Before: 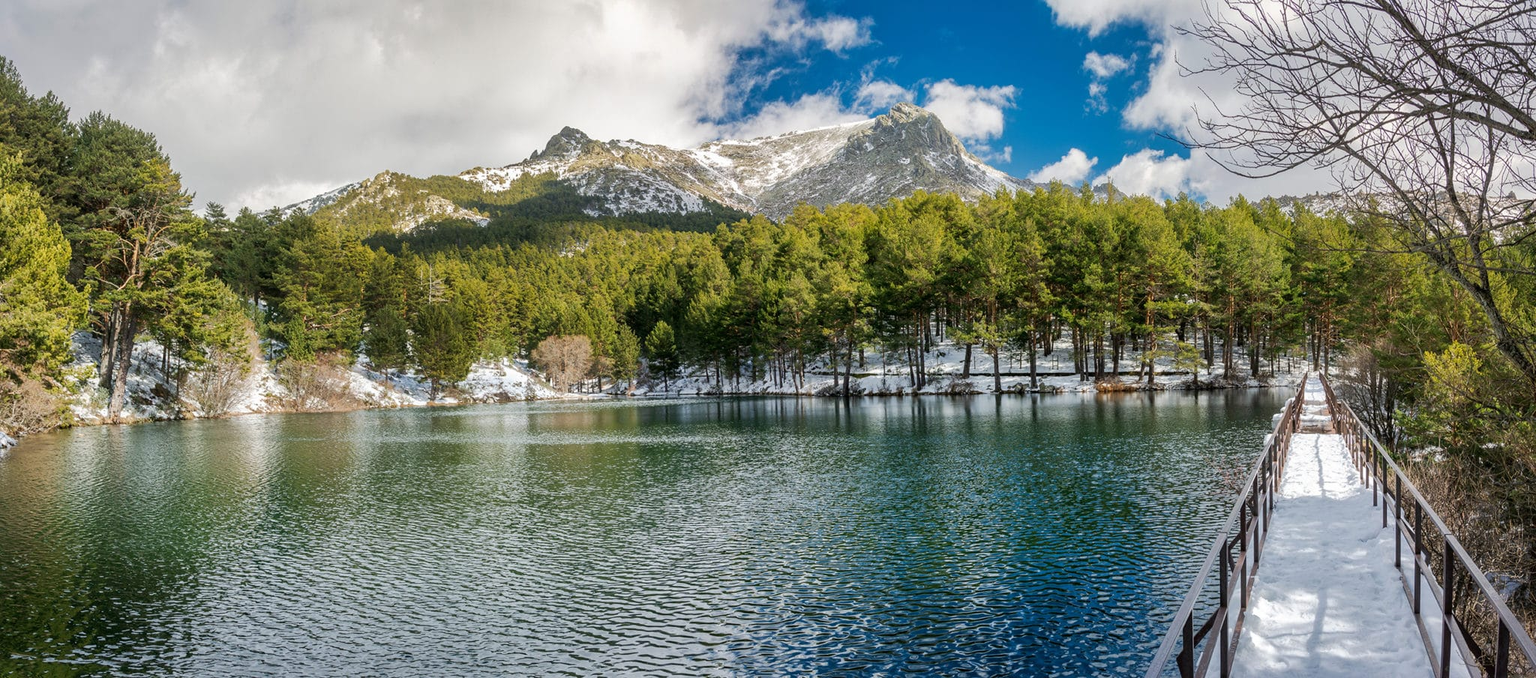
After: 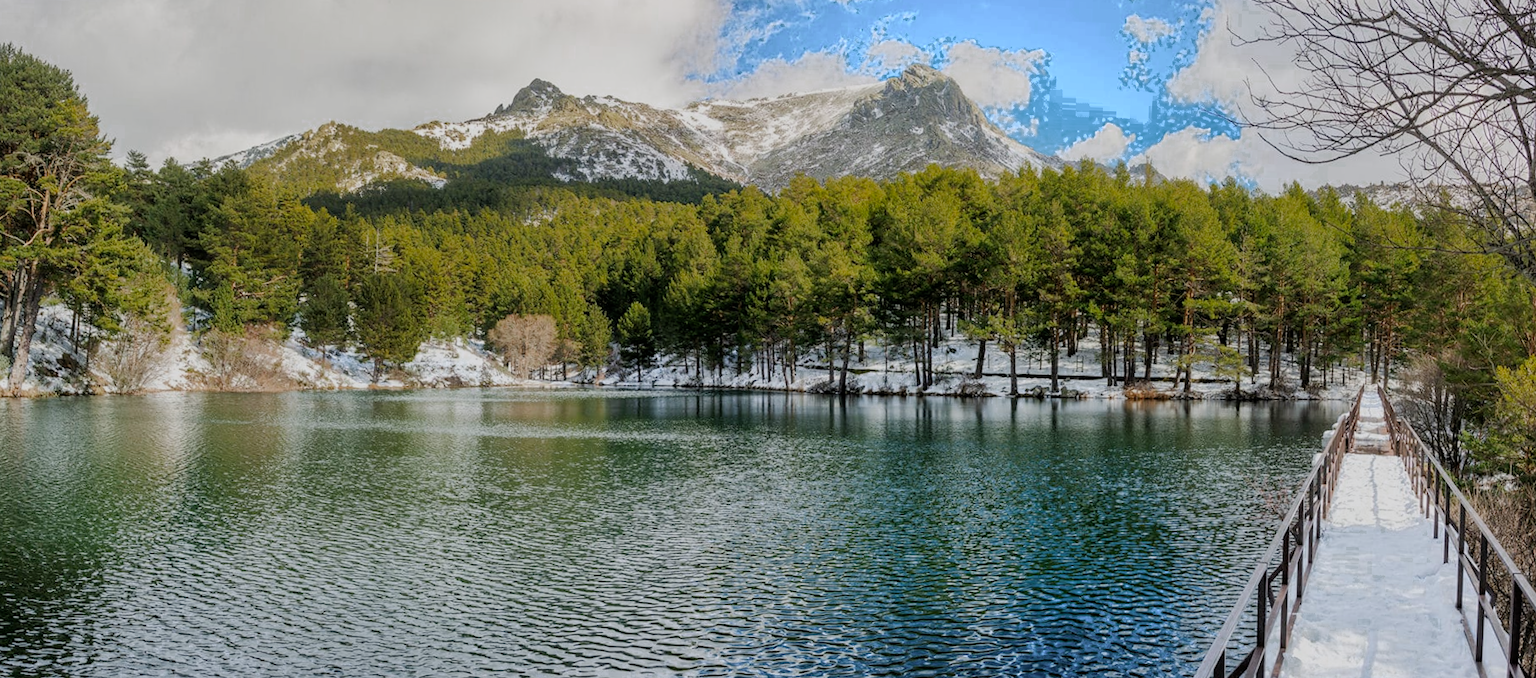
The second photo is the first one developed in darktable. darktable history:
color zones: curves: ch0 [(0.203, 0.433) (0.607, 0.517) (0.697, 0.696) (0.705, 0.897)]
crop and rotate: angle -1.96°, left 3.097%, top 4.154%, right 1.586%, bottom 0.529%
filmic rgb: hardness 4.17, contrast 0.921
